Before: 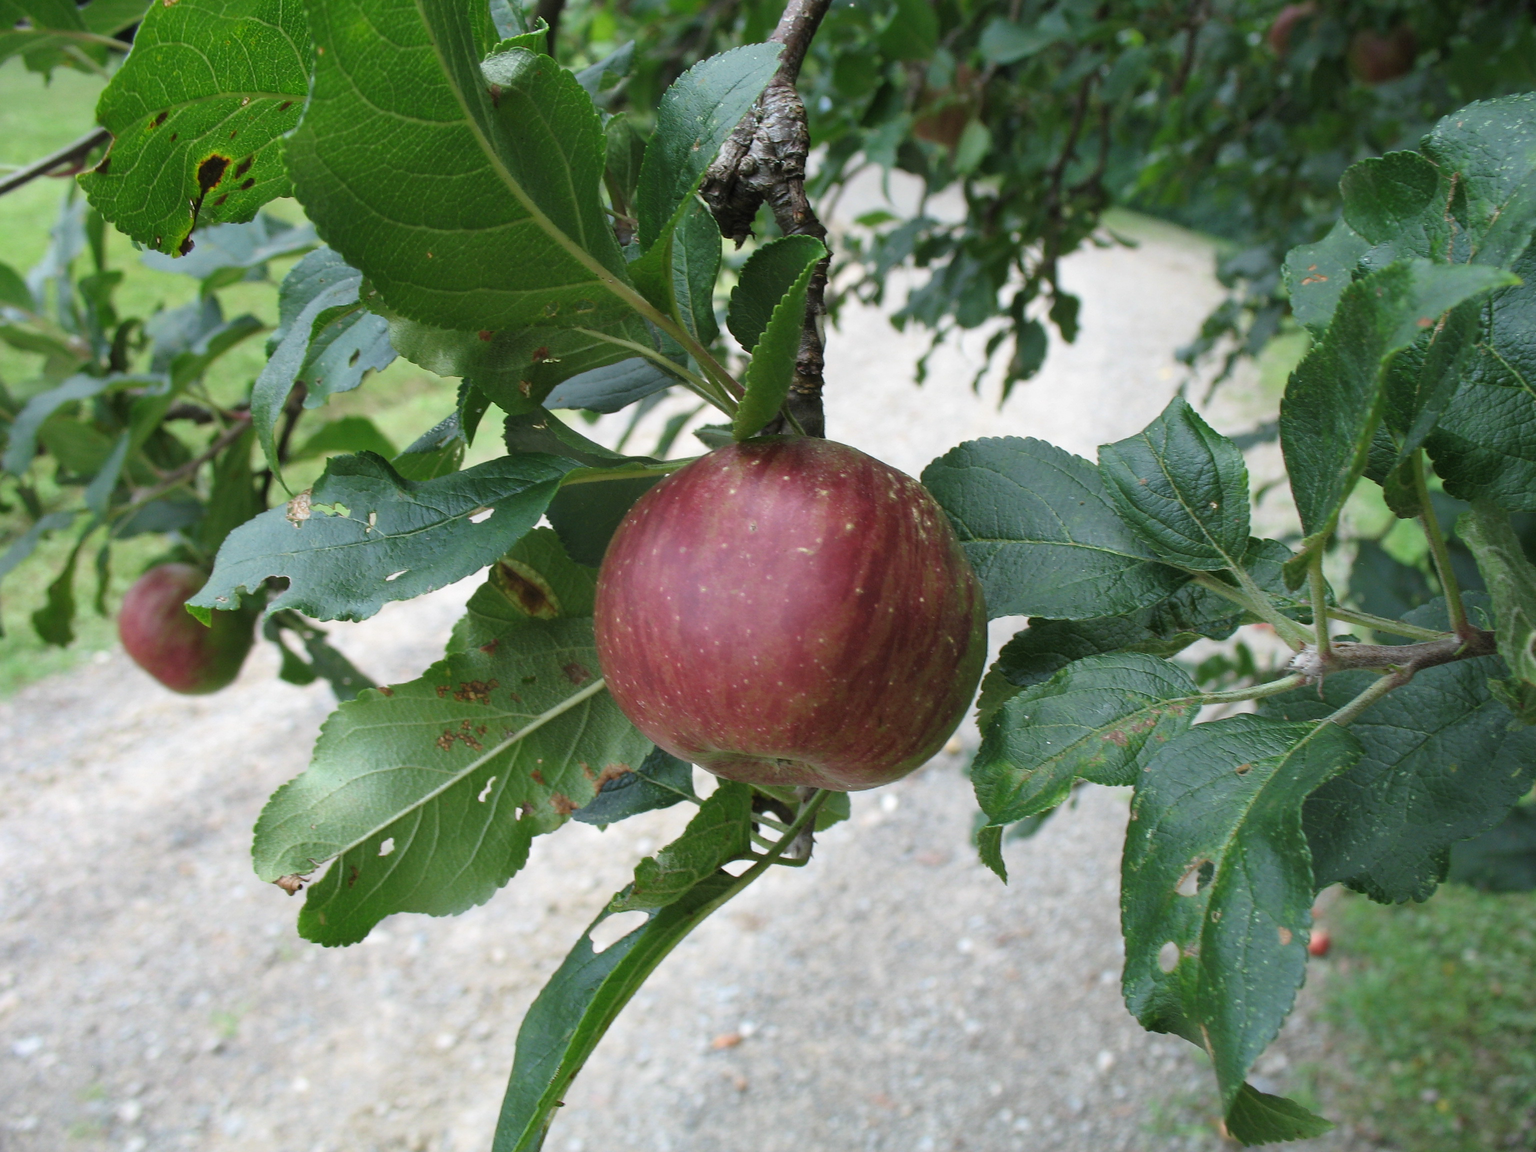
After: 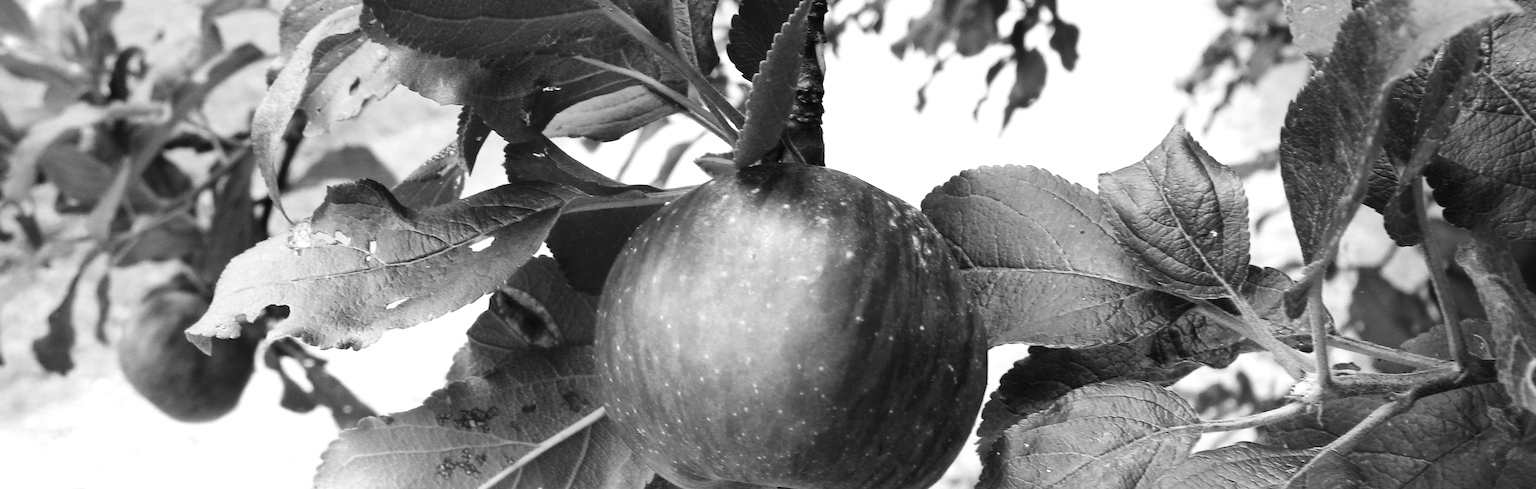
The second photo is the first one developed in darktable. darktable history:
contrast brightness saturation: contrast 0.248, saturation -0.314
color zones: curves: ch0 [(0, 0.613) (0.01, 0.613) (0.245, 0.448) (0.498, 0.529) (0.642, 0.665) (0.879, 0.777) (0.99, 0.613)]; ch1 [(0, 0) (0.143, 0) (0.286, 0) (0.429, 0) (0.571, 0) (0.714, 0) (0.857, 0)]
tone equalizer: -8 EV -0.756 EV, -7 EV -0.711 EV, -6 EV -0.61 EV, -5 EV -0.379 EV, -3 EV 0.371 EV, -2 EV 0.6 EV, -1 EV 0.695 EV, +0 EV 0.772 EV
crop and rotate: top 23.649%, bottom 33.858%
